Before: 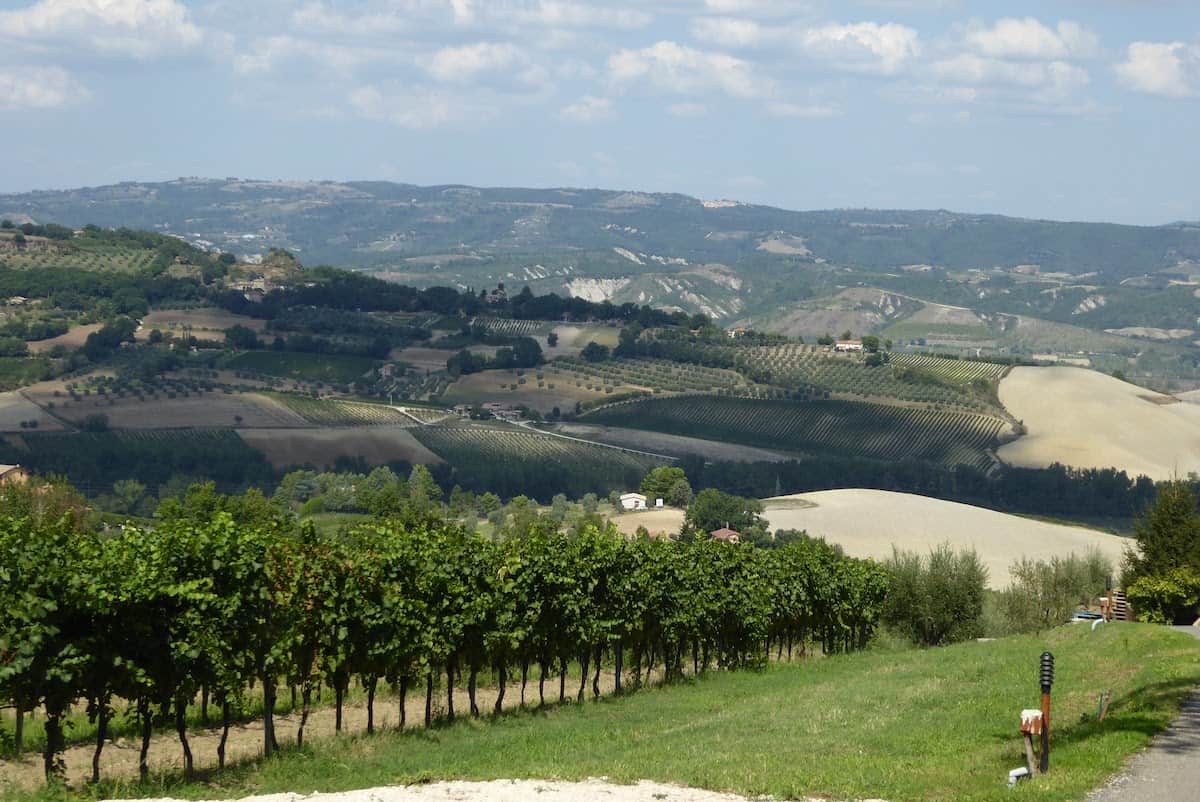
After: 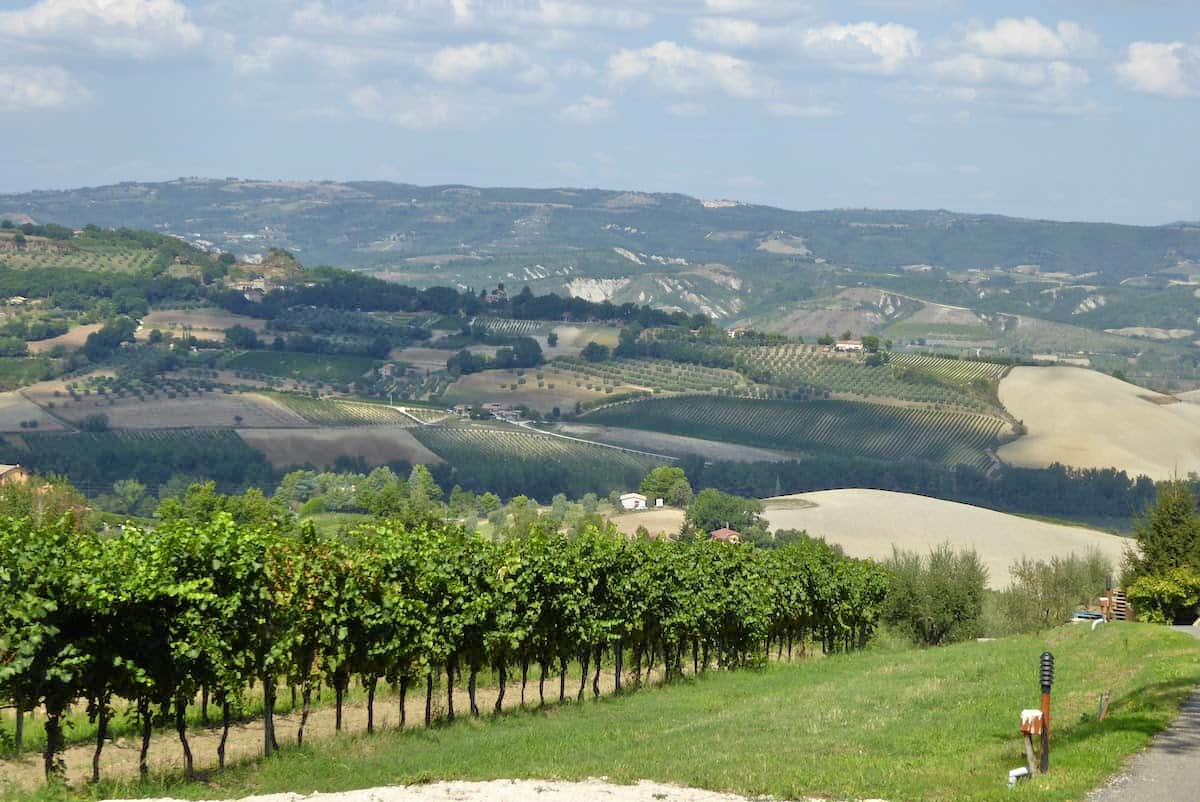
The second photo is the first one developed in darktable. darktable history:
tone equalizer: -7 EV 0.141 EV, -6 EV 0.575 EV, -5 EV 1.16 EV, -4 EV 1.3 EV, -3 EV 1.16 EV, -2 EV 0.6 EV, -1 EV 0.145 EV
